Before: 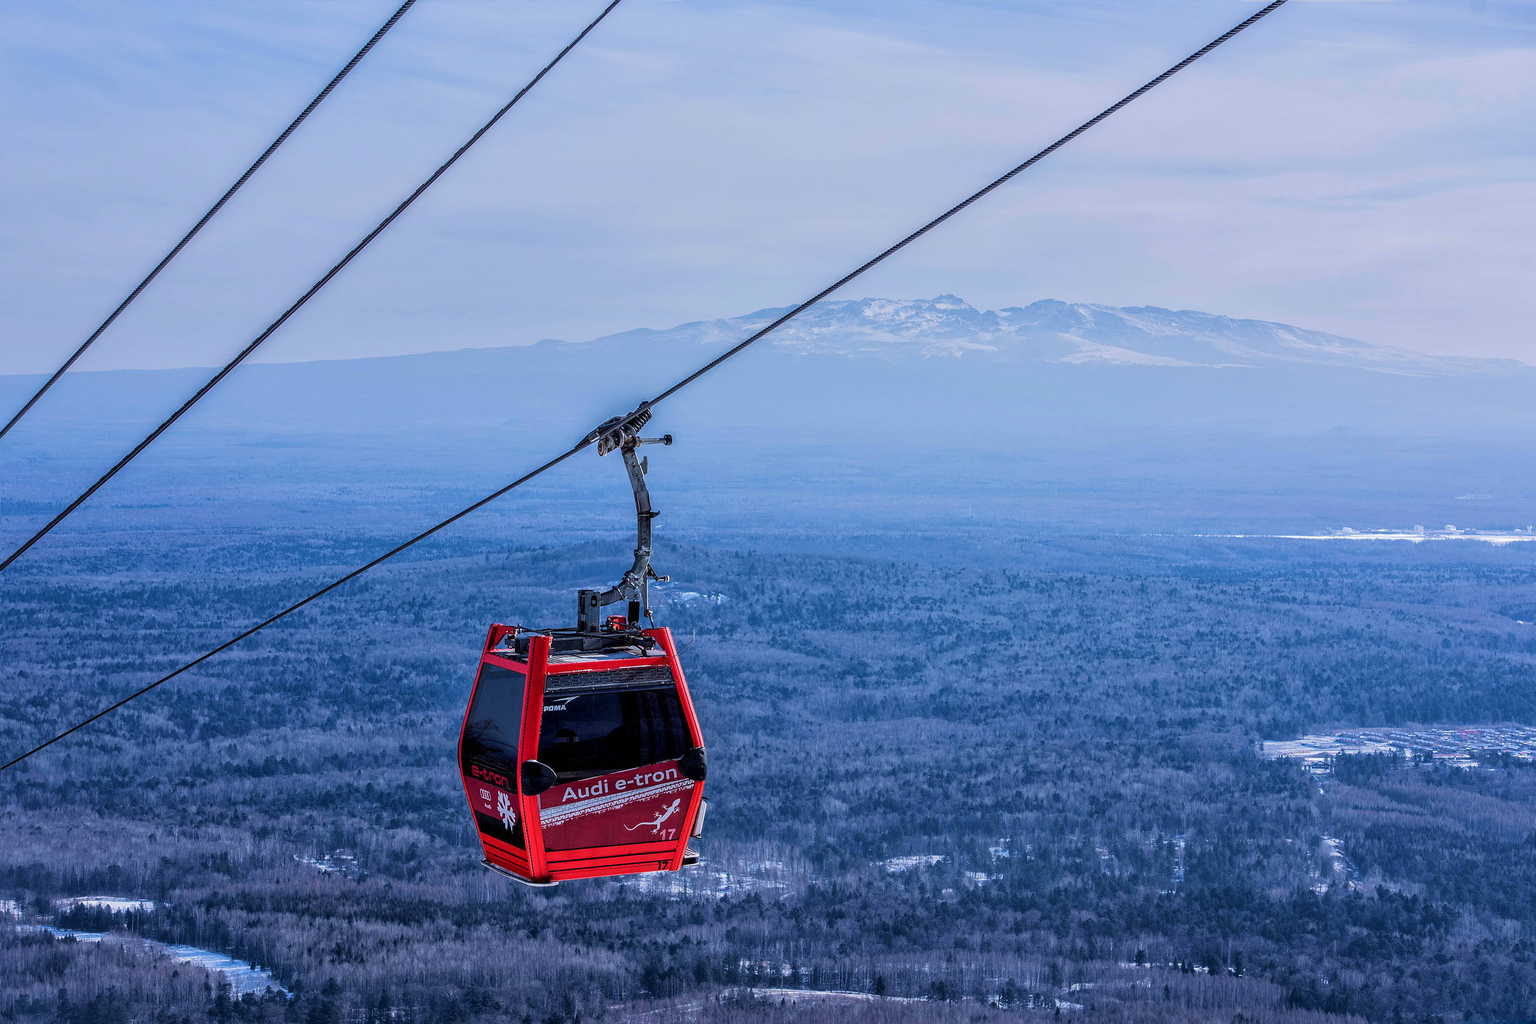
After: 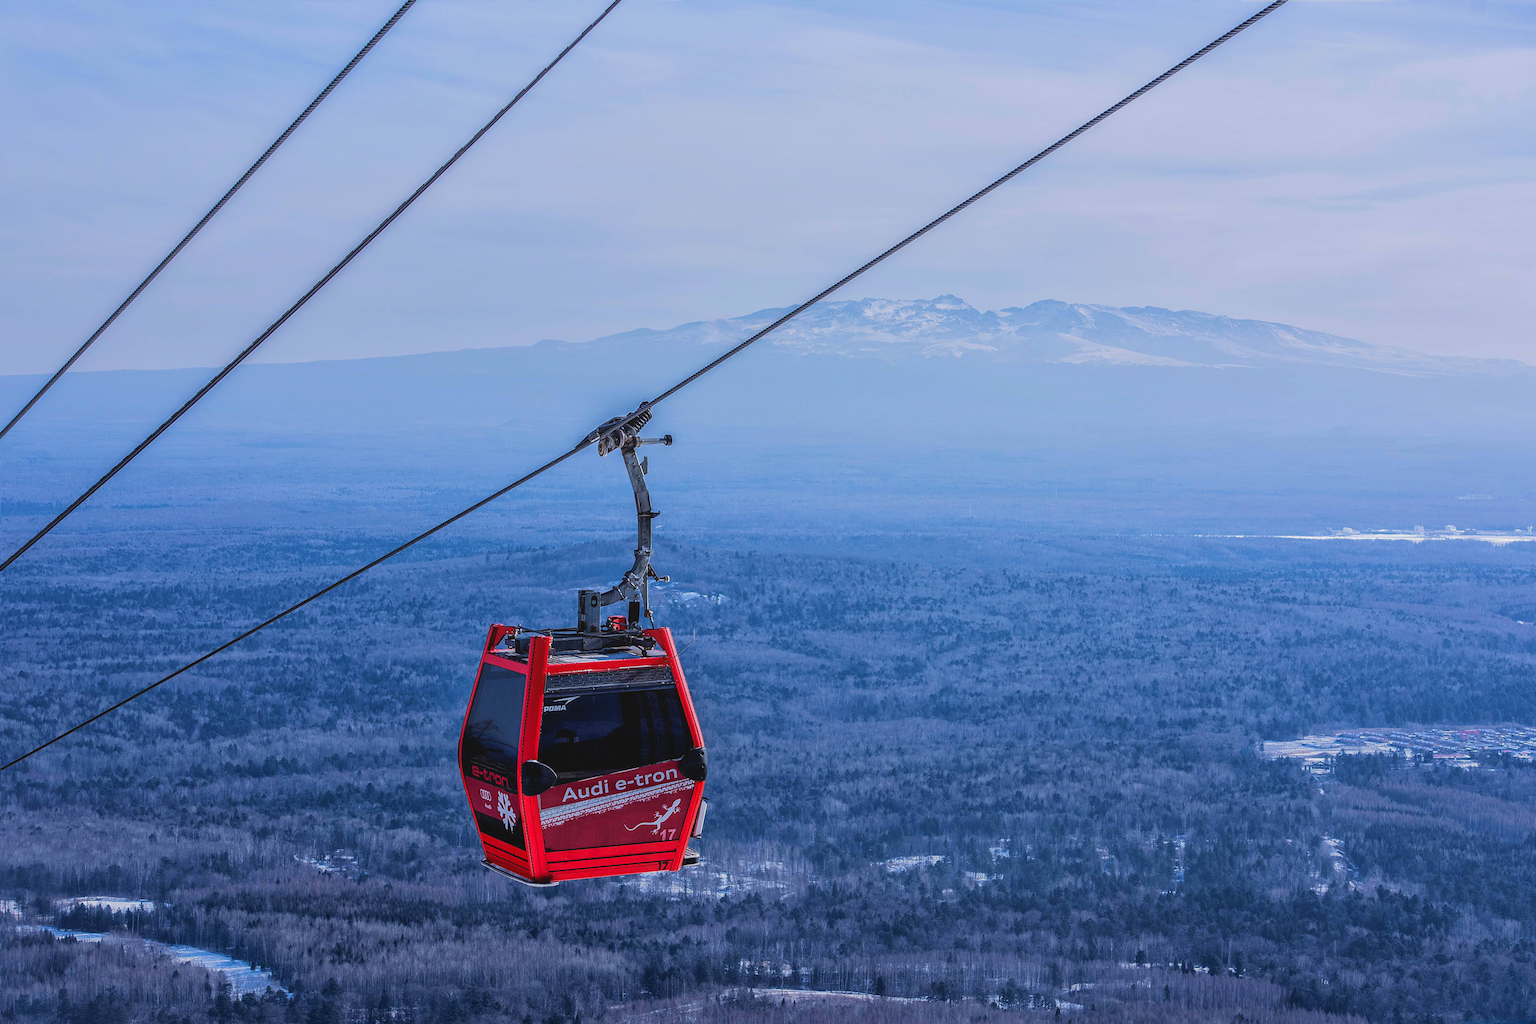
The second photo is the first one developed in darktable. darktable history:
local contrast: highlights 69%, shadows 67%, detail 83%, midtone range 0.318
